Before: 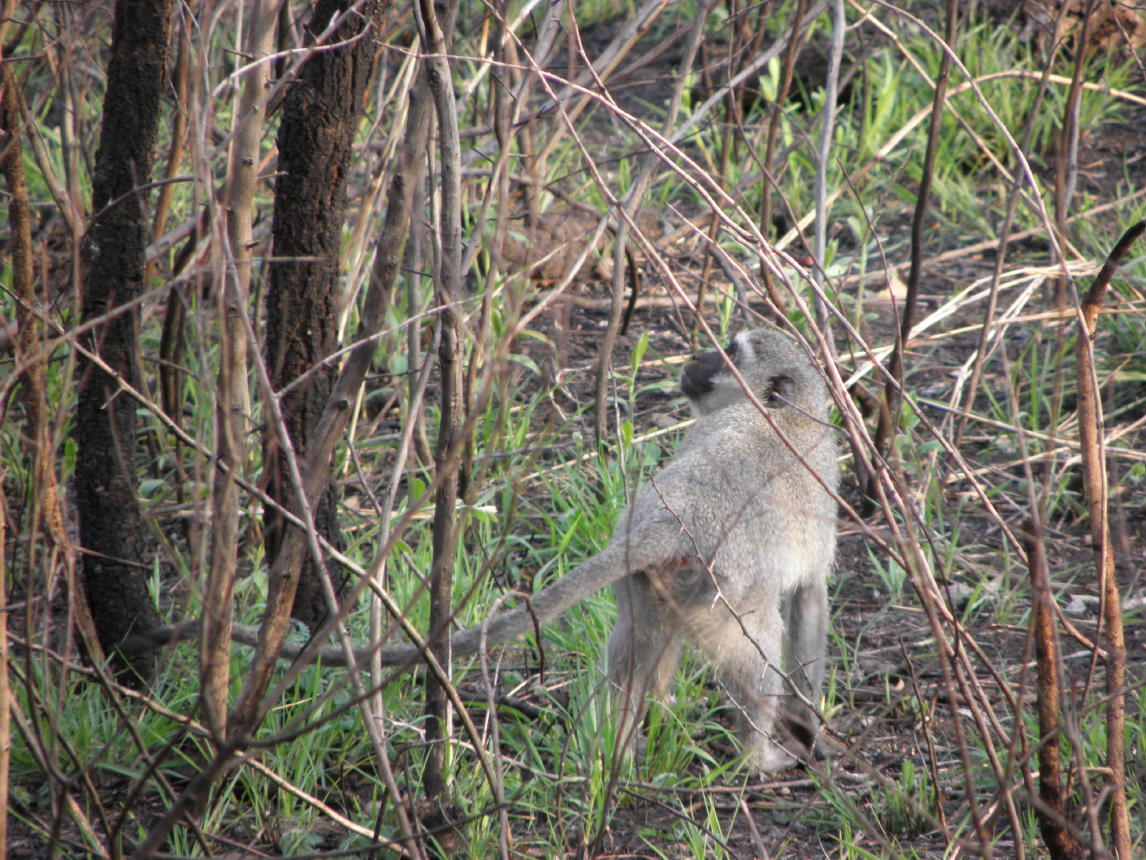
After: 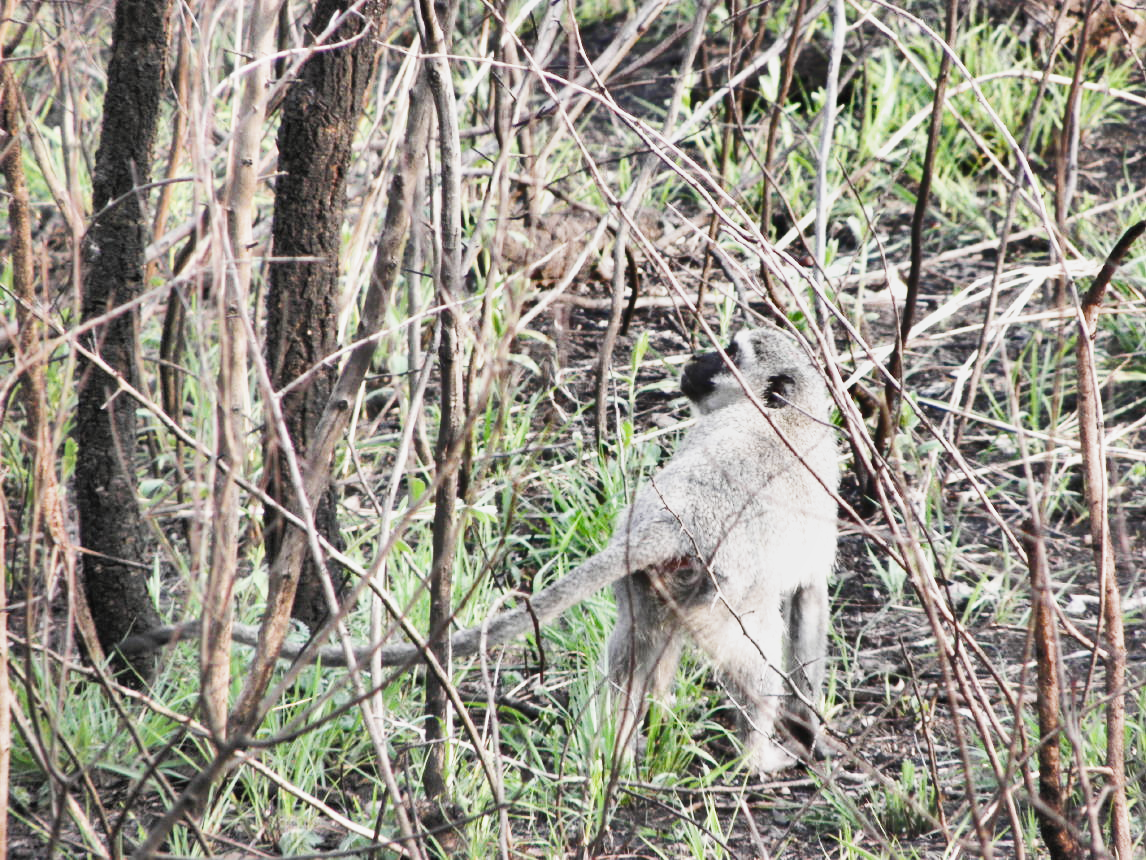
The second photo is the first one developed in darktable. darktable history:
filmic rgb: black relative exposure -5.01 EV, white relative exposure 3.98 EV, hardness 2.89, contrast 1.298, highlights saturation mix -28.65%, iterations of high-quality reconstruction 0
contrast brightness saturation: contrast -0.047, saturation -0.392
color balance rgb: global offset › luminance 0.494%, perceptual saturation grading › global saturation 19.825%, perceptual brilliance grading › global brilliance 30.768%, contrast -9.965%
shadows and highlights: shadows 24.6, highlights -76.46, soften with gaussian
exposure: black level correction 0, exposure 1.101 EV, compensate highlight preservation false
